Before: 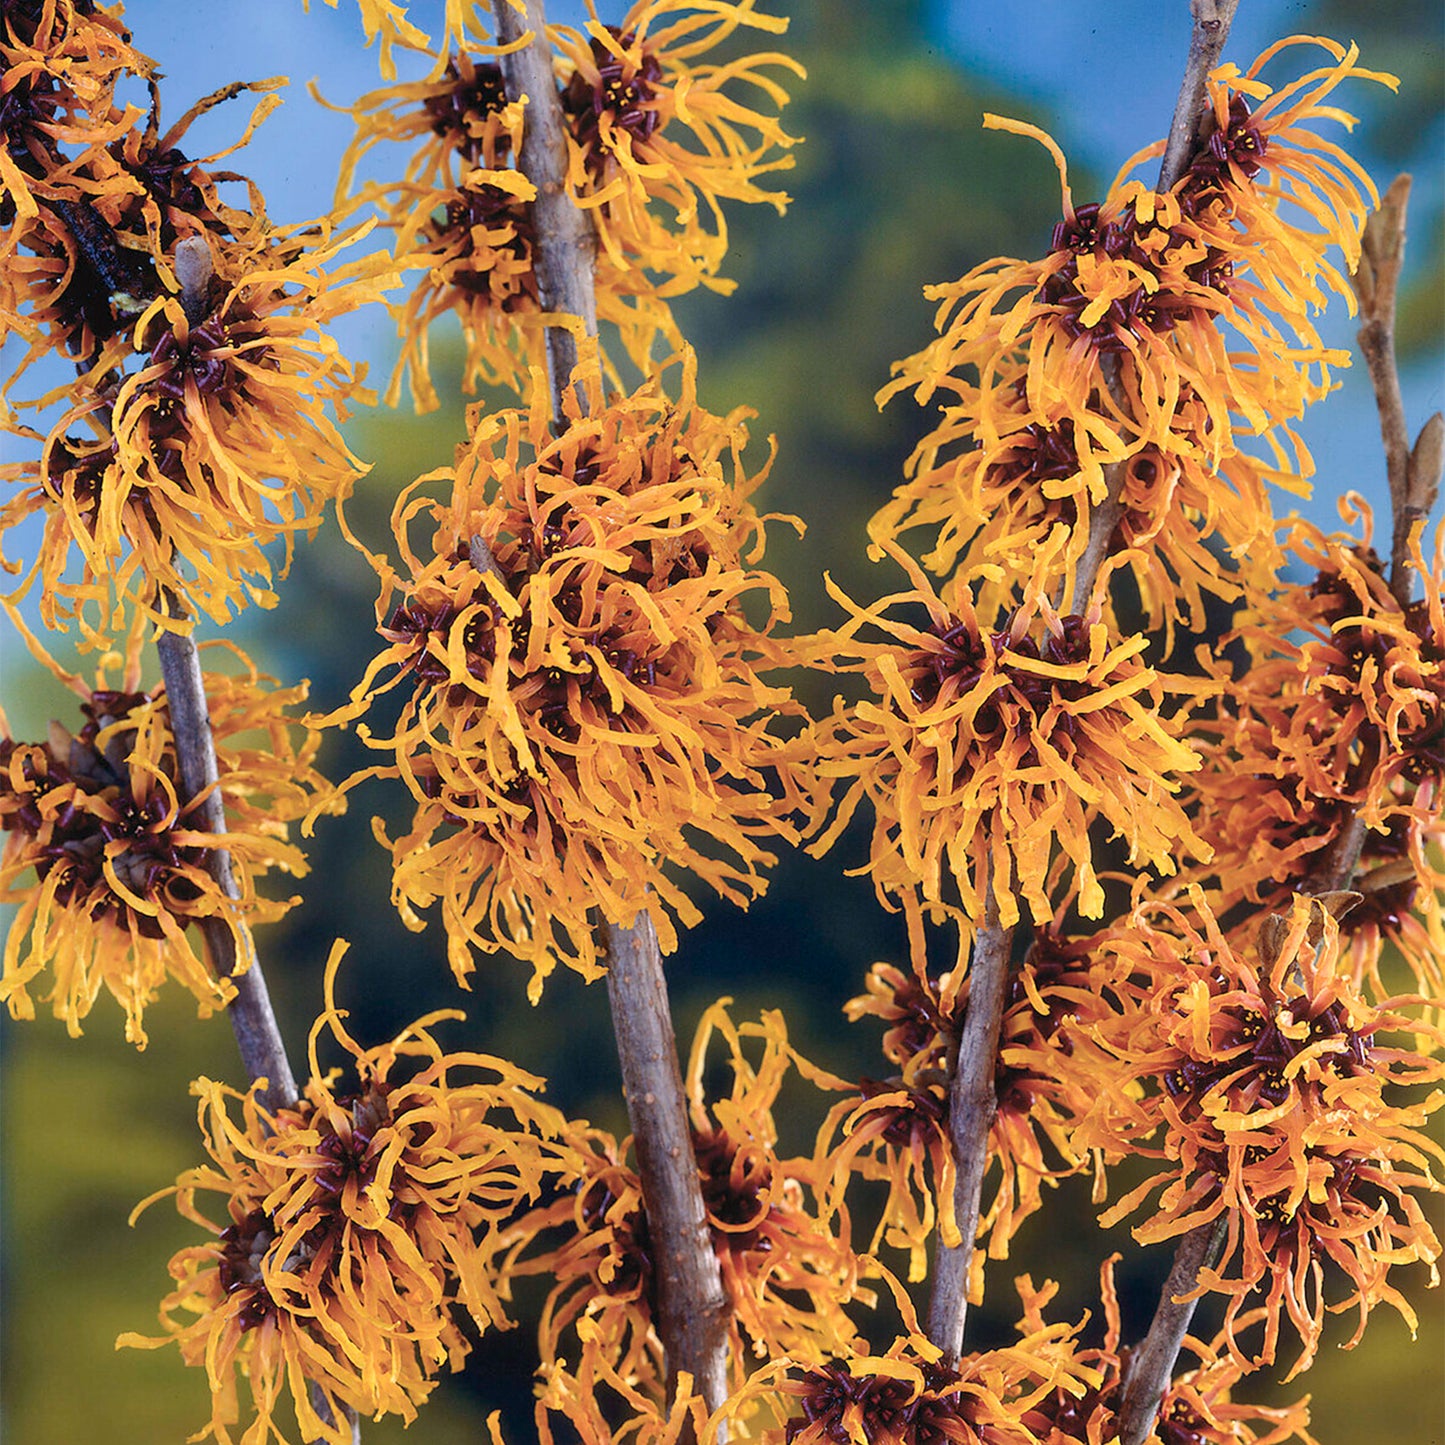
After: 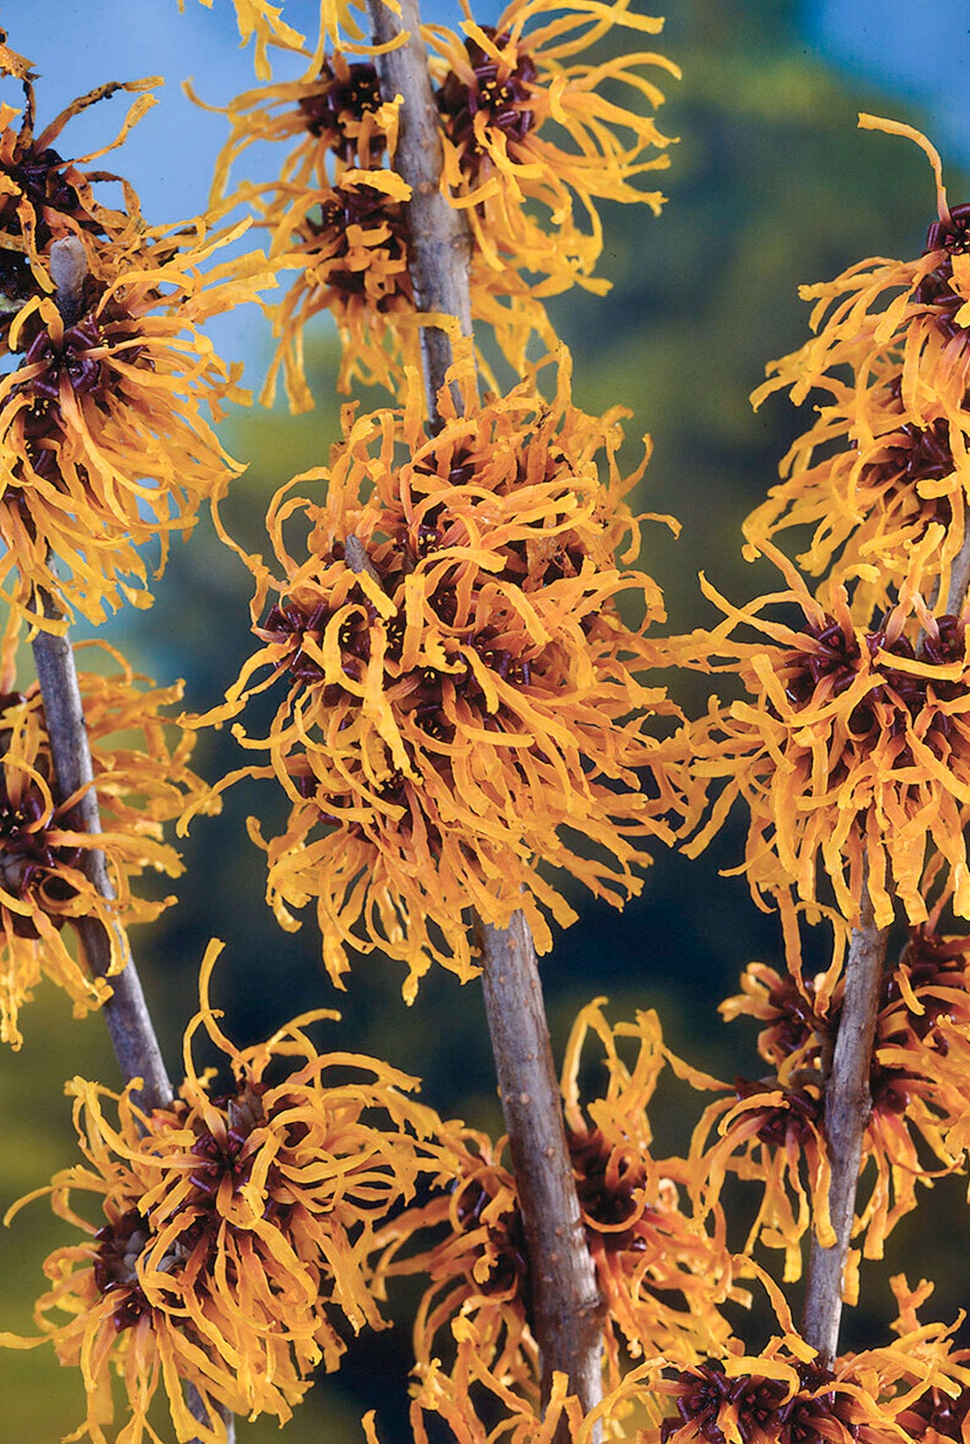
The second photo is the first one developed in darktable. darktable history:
crop and rotate: left 8.716%, right 24.147%
